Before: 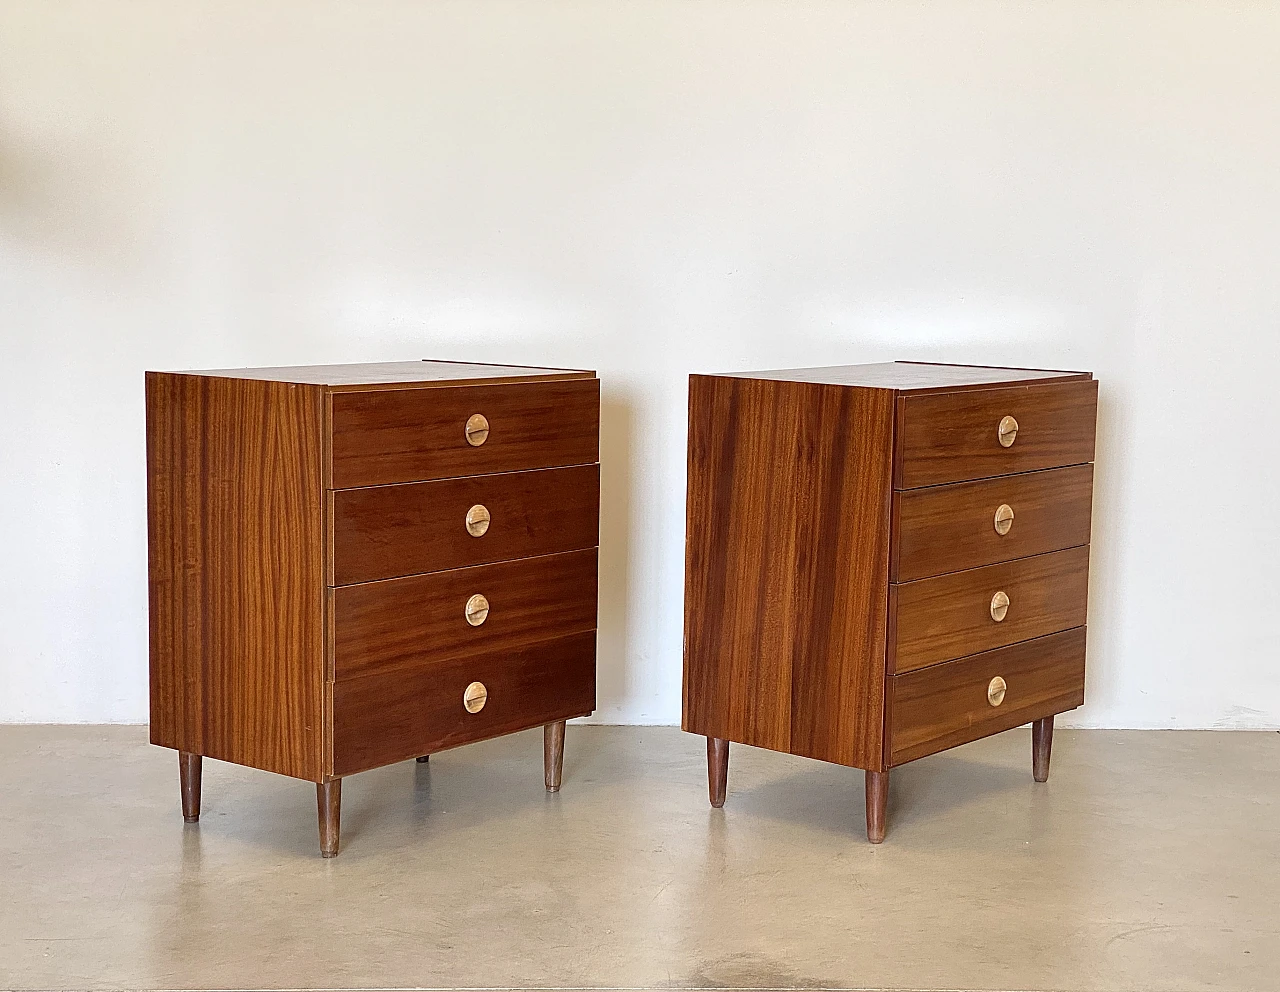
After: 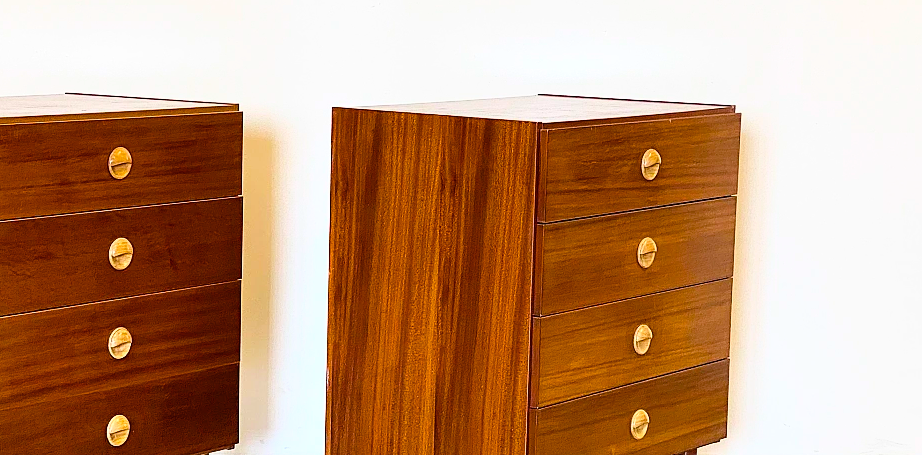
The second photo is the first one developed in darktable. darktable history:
crop and rotate: left 27.938%, top 27.046%, bottom 27.046%
color balance rgb: linear chroma grading › global chroma 15%, perceptual saturation grading › global saturation 30%
base curve: curves: ch0 [(0, 0) (0.557, 0.834) (1, 1)]
